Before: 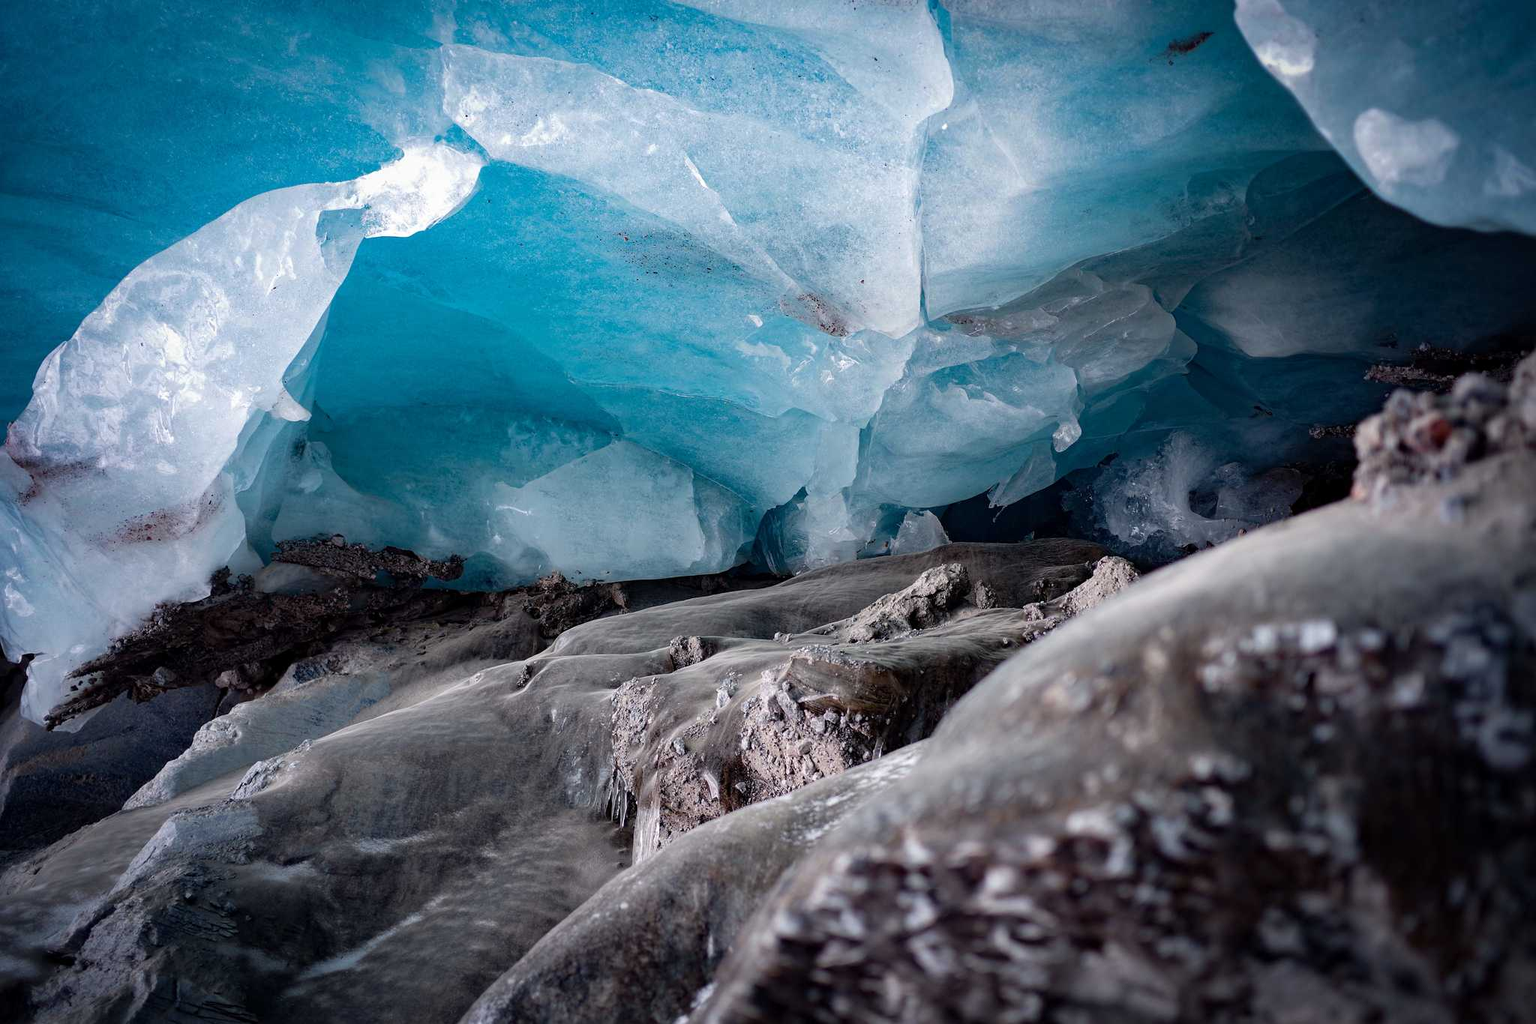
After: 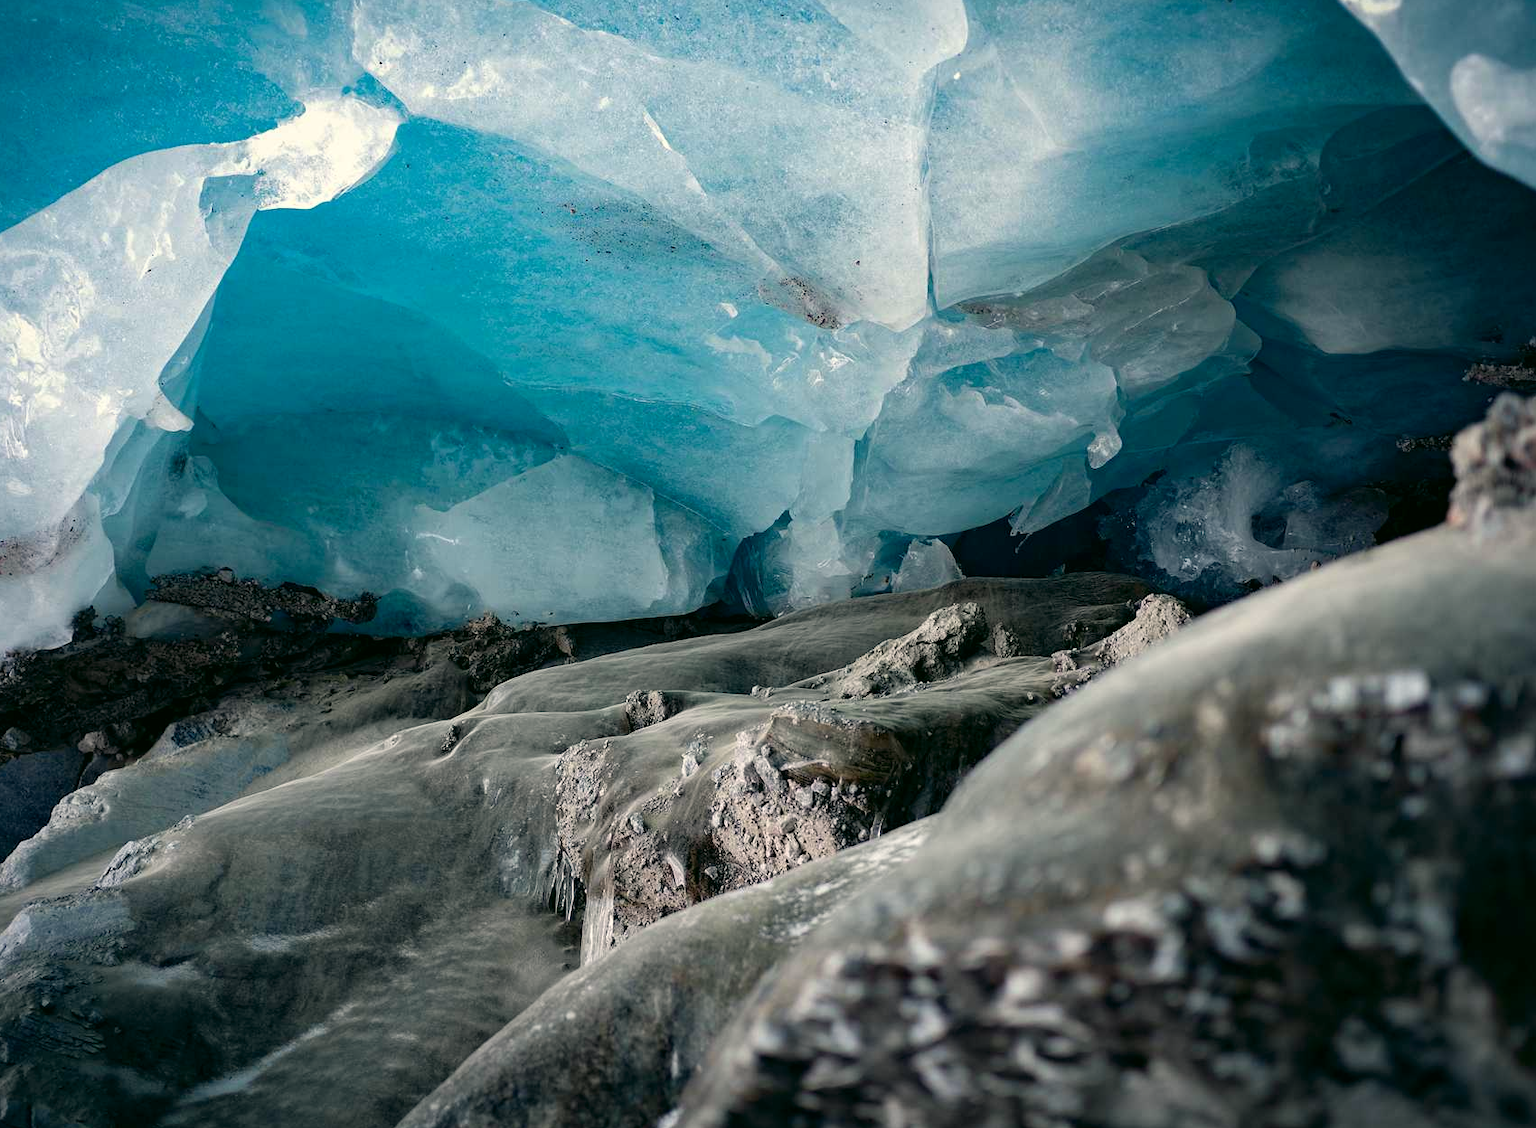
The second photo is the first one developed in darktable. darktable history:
crop: left 9.815%, top 6.244%, right 7.18%, bottom 2.349%
color correction: highlights a* -0.345, highlights b* 9.42, shadows a* -8.89, shadows b* 1.3
